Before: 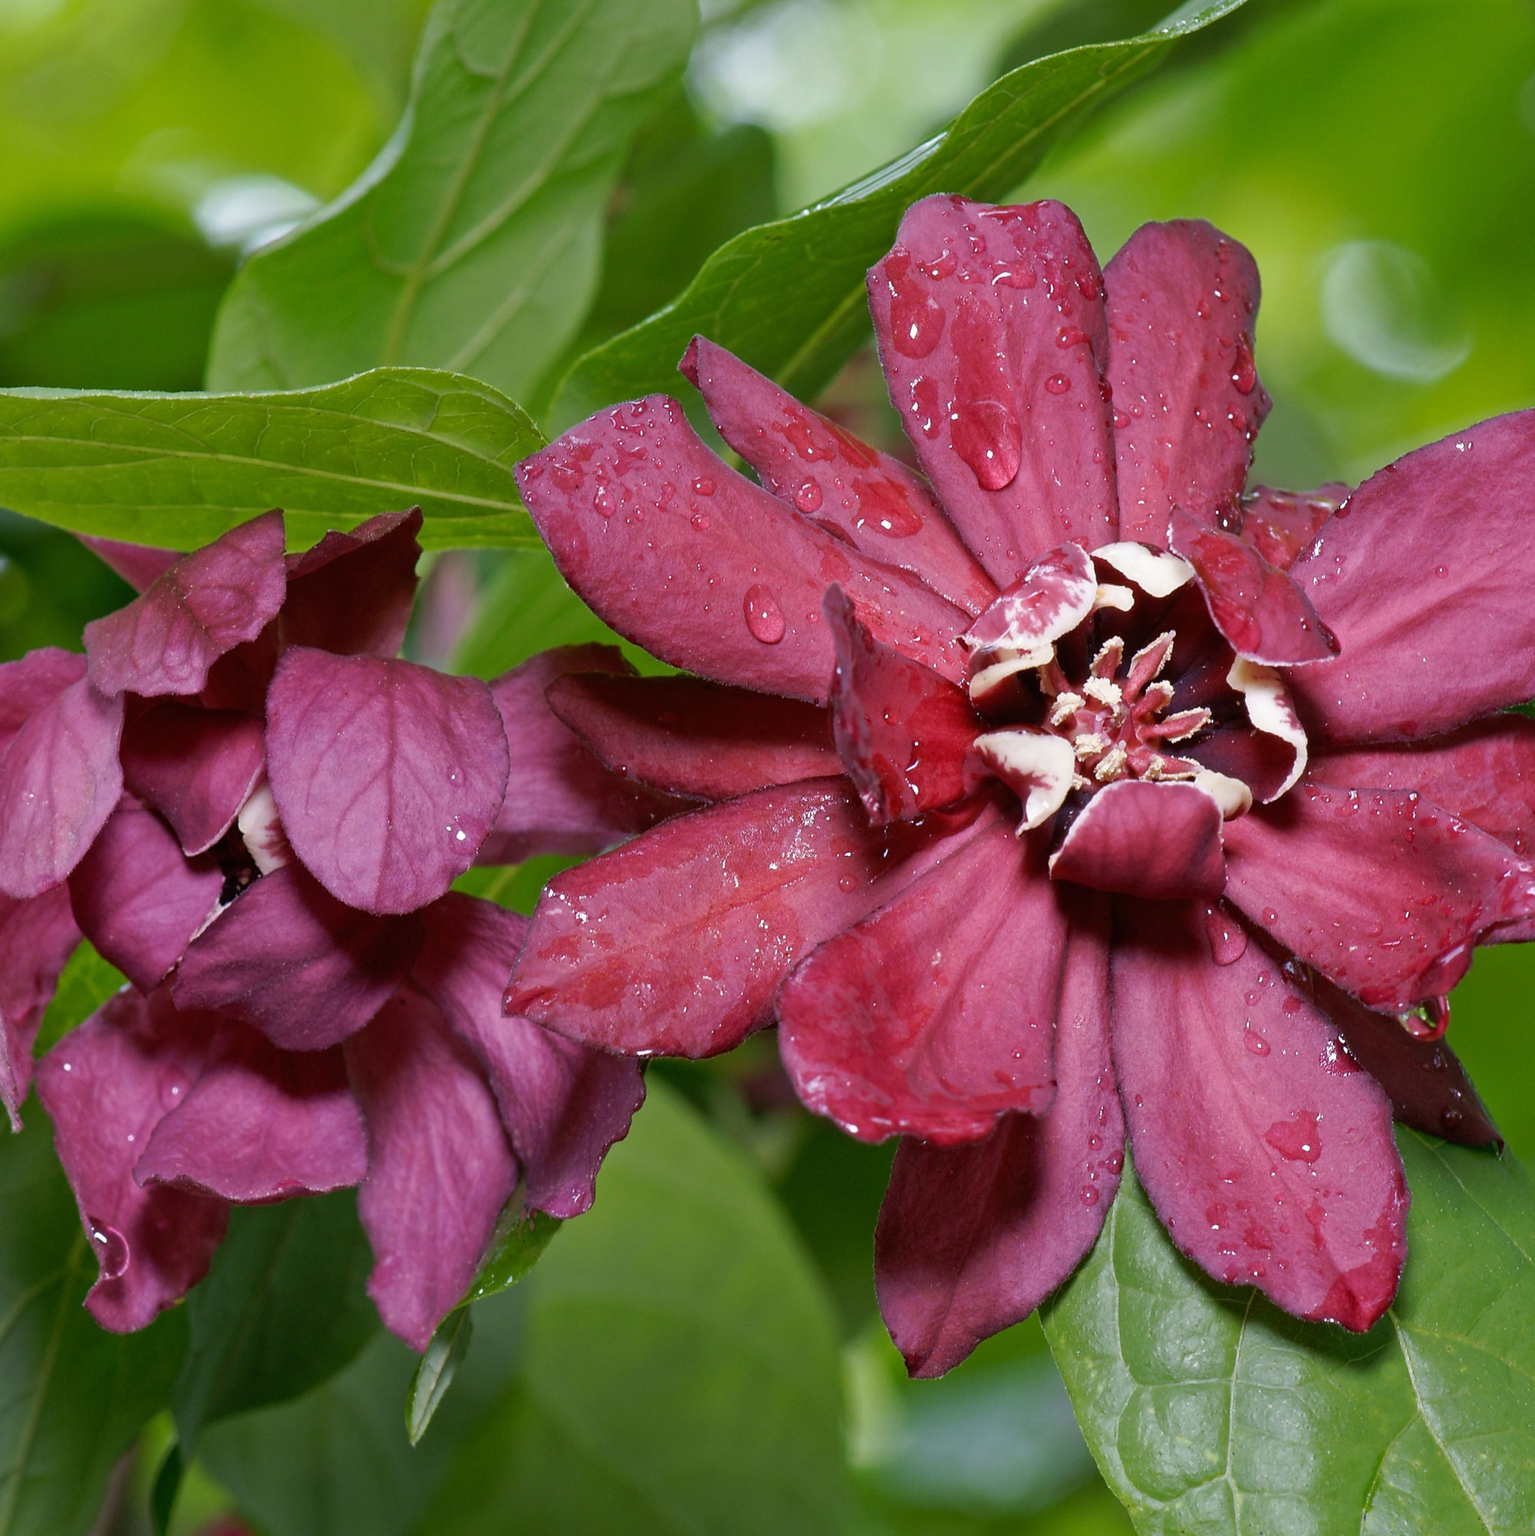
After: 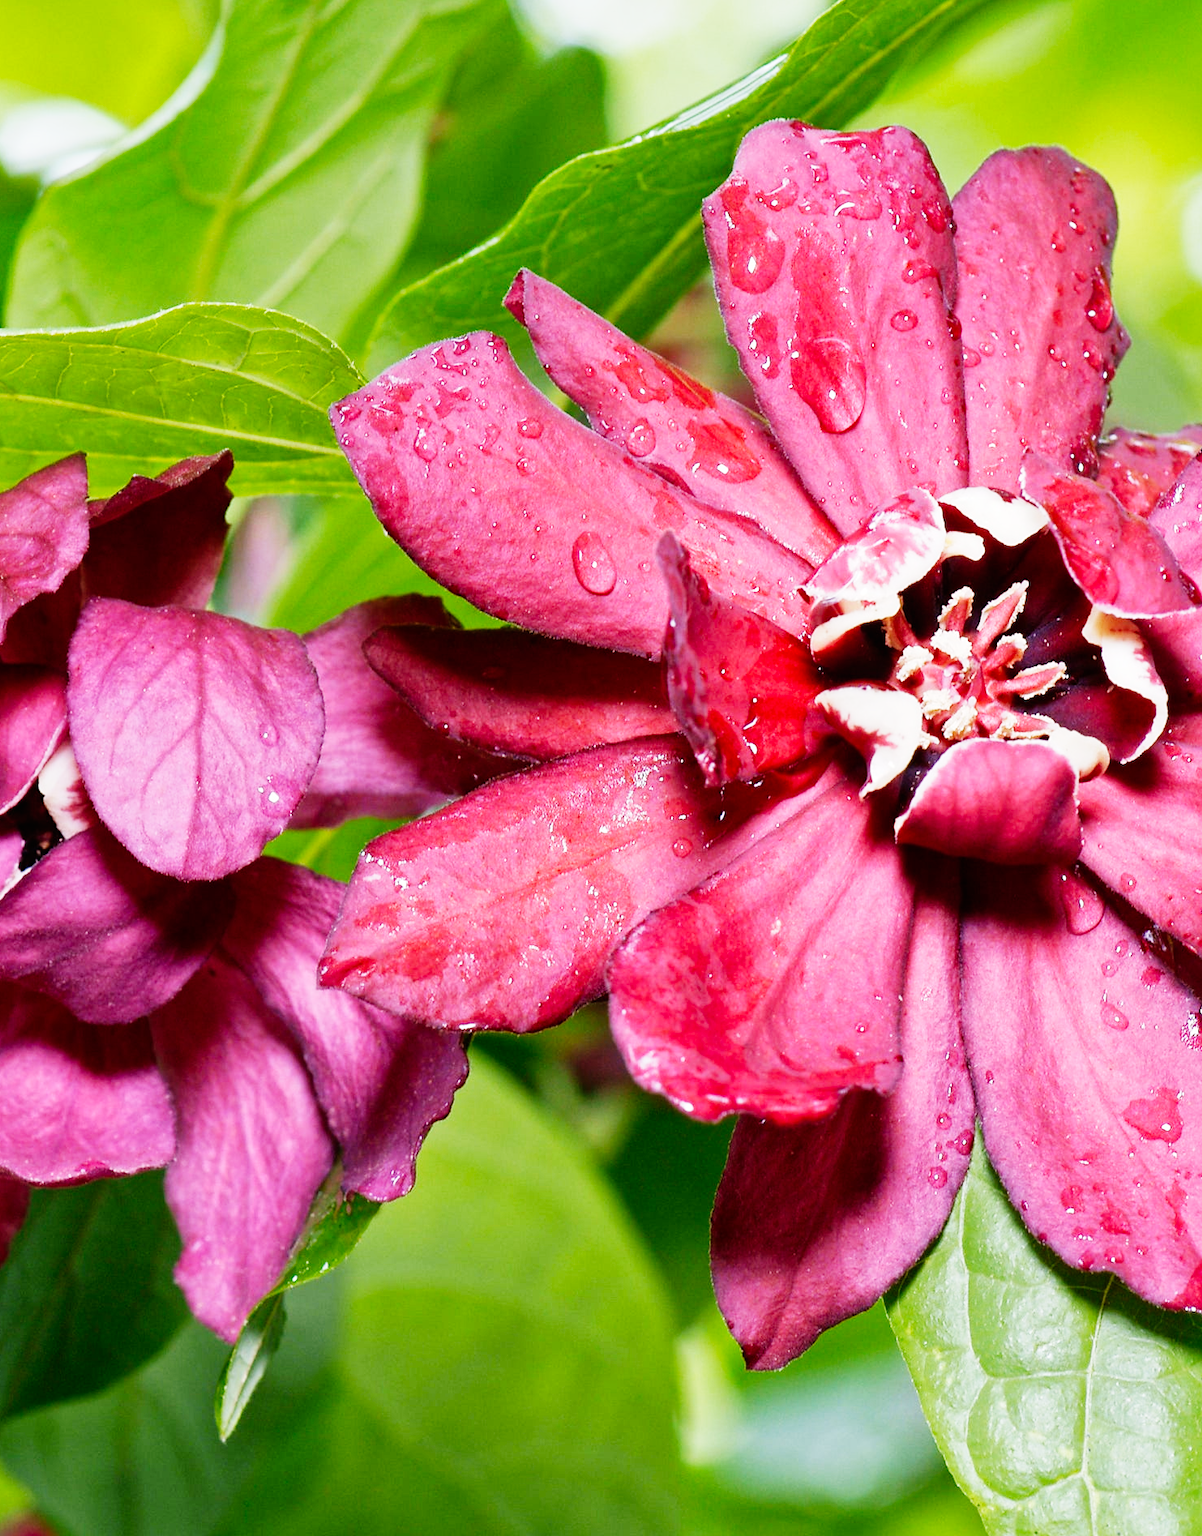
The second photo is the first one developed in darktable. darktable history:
local contrast: mode bilateral grid, contrast 10, coarseness 25, detail 115%, midtone range 0.2
crop and rotate: left 13.15%, top 5.251%, right 12.609%
base curve: curves: ch0 [(0, 0) (0, 0.001) (0.001, 0.001) (0.004, 0.002) (0.007, 0.004) (0.015, 0.013) (0.033, 0.045) (0.052, 0.096) (0.075, 0.17) (0.099, 0.241) (0.163, 0.42) (0.219, 0.55) (0.259, 0.616) (0.327, 0.722) (0.365, 0.765) (0.522, 0.873) (0.547, 0.881) (0.689, 0.919) (0.826, 0.952) (1, 1)], preserve colors none
